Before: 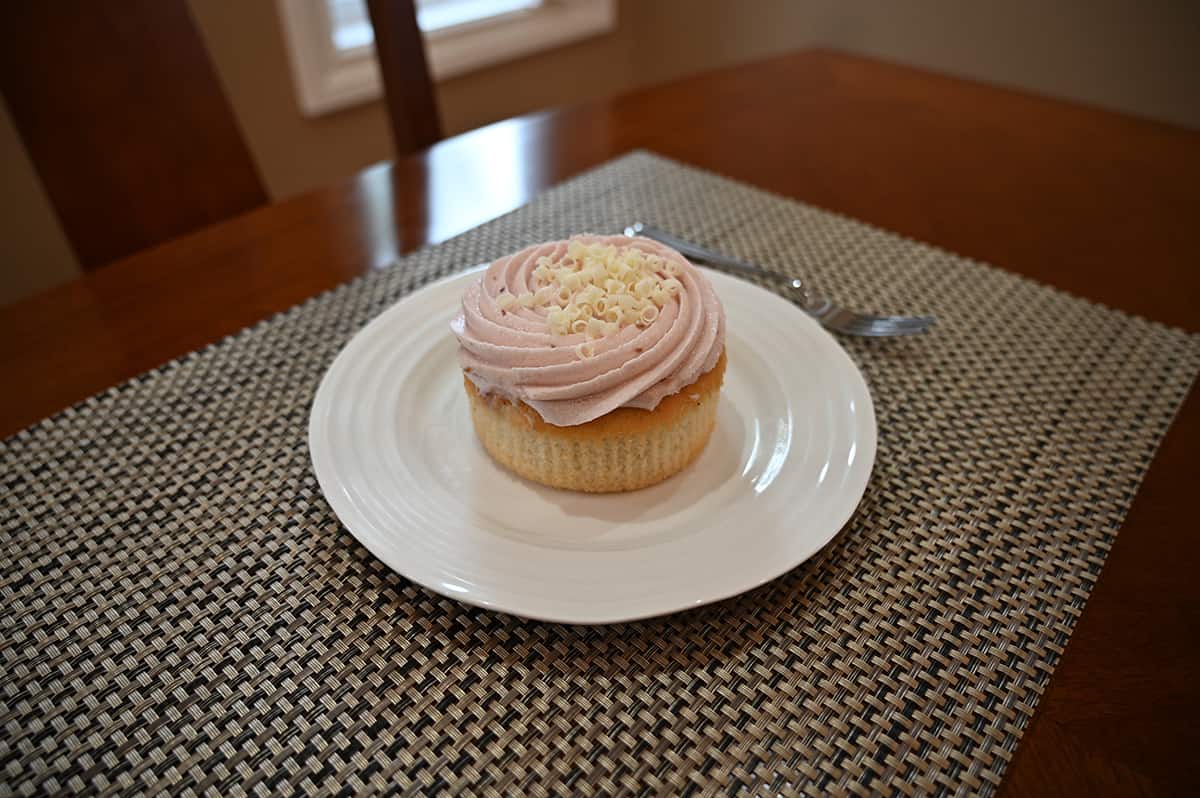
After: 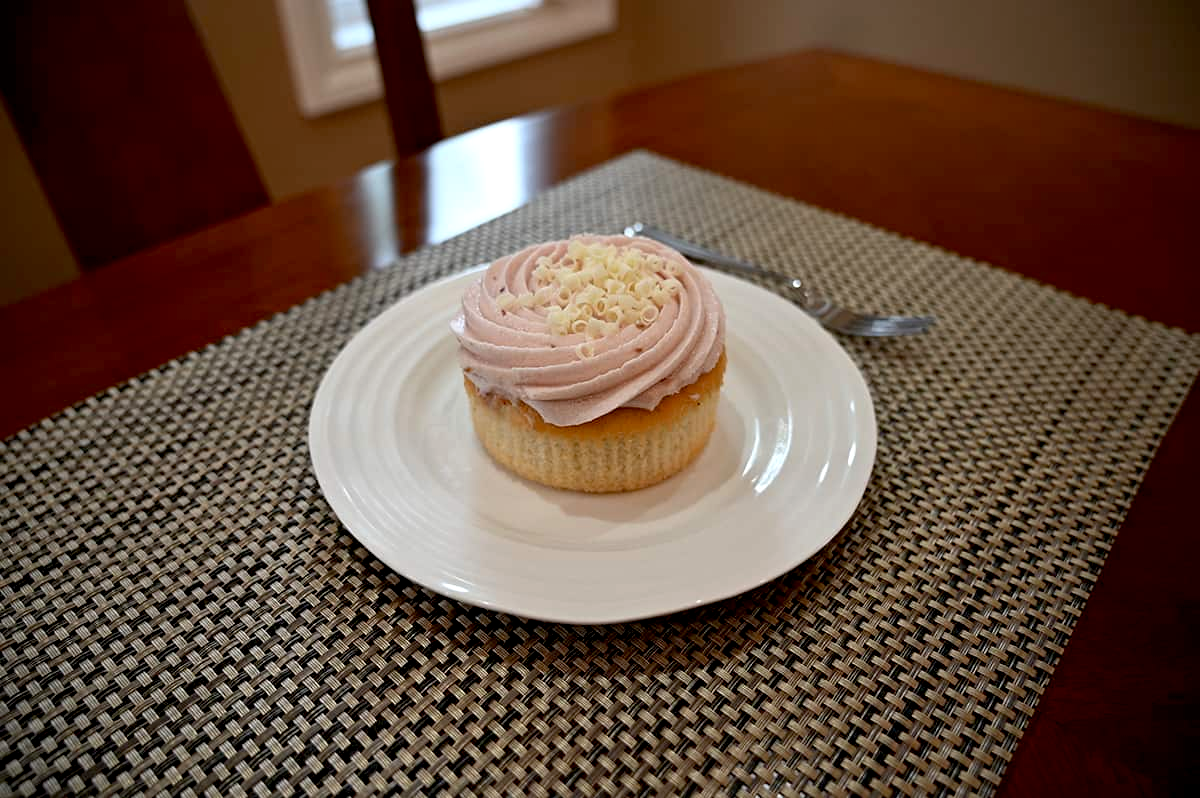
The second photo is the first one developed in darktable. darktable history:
exposure: black level correction 0.009, exposure 0.121 EV, compensate highlight preservation false
